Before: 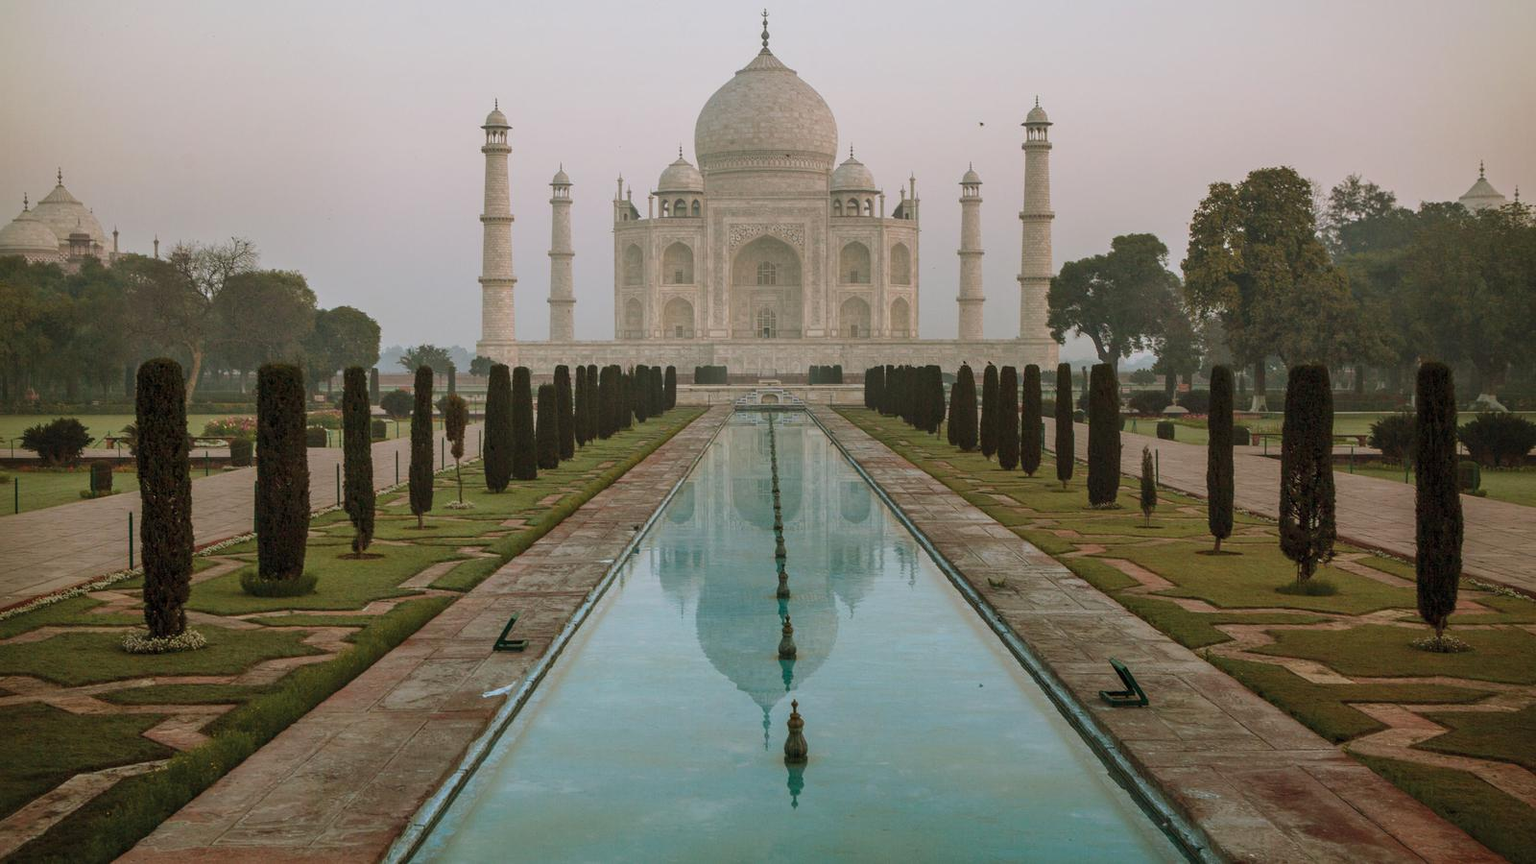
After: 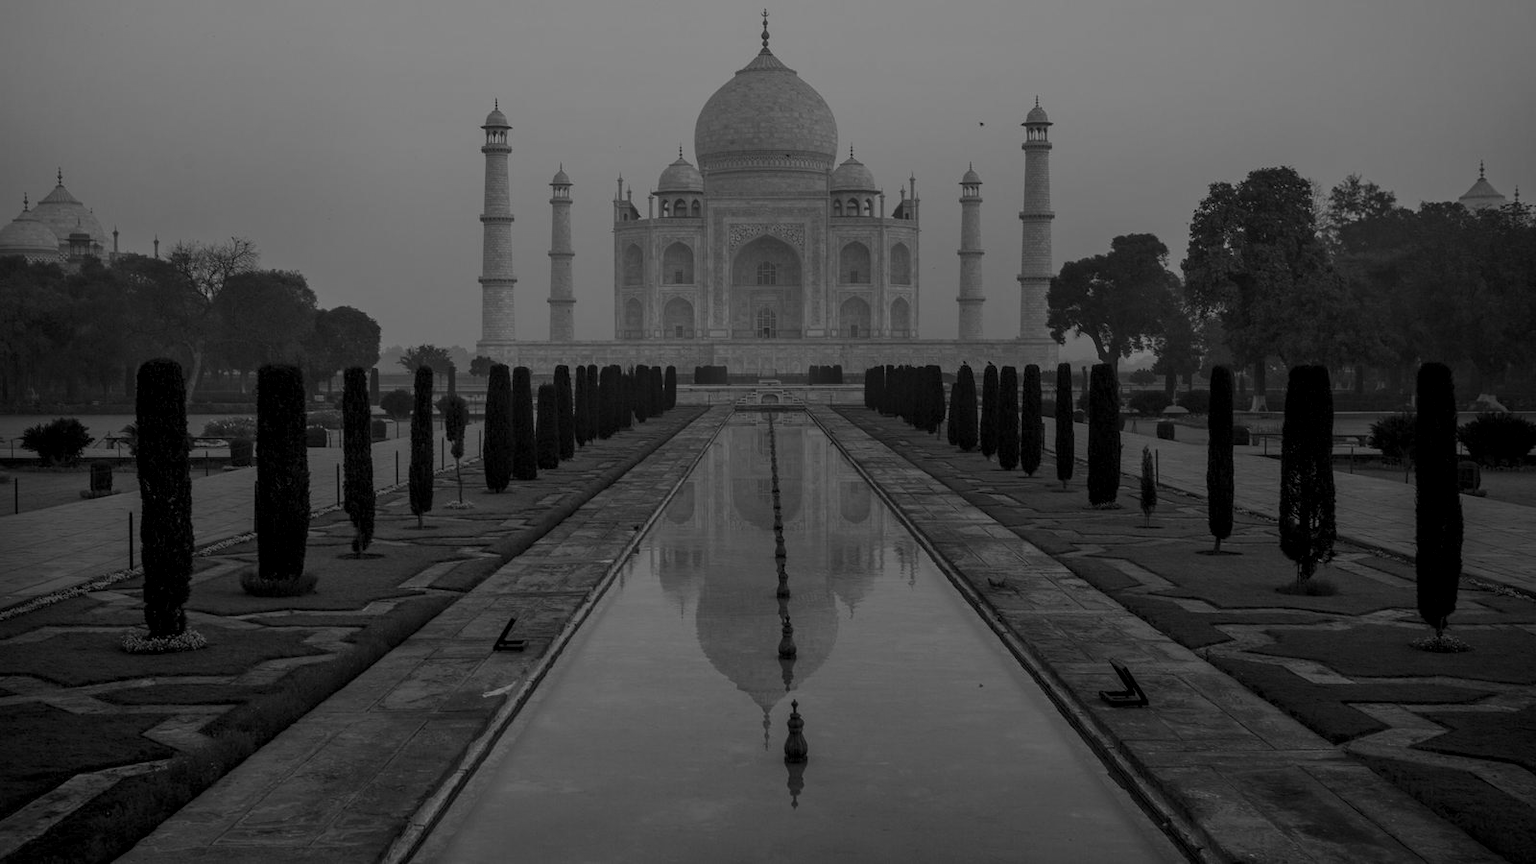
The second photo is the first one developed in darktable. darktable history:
monochrome: a -6.99, b 35.61, size 1.4
exposure: exposure 0.29 EV, compensate highlight preservation false
color balance rgb: perceptual saturation grading › mid-tones 6.33%, perceptual saturation grading › shadows 72.44%, perceptual brilliance grading › highlights 11.59%, contrast 5.05%
colorize: hue 194.4°, saturation 29%, source mix 61.75%, lightness 3.98%, version 1
